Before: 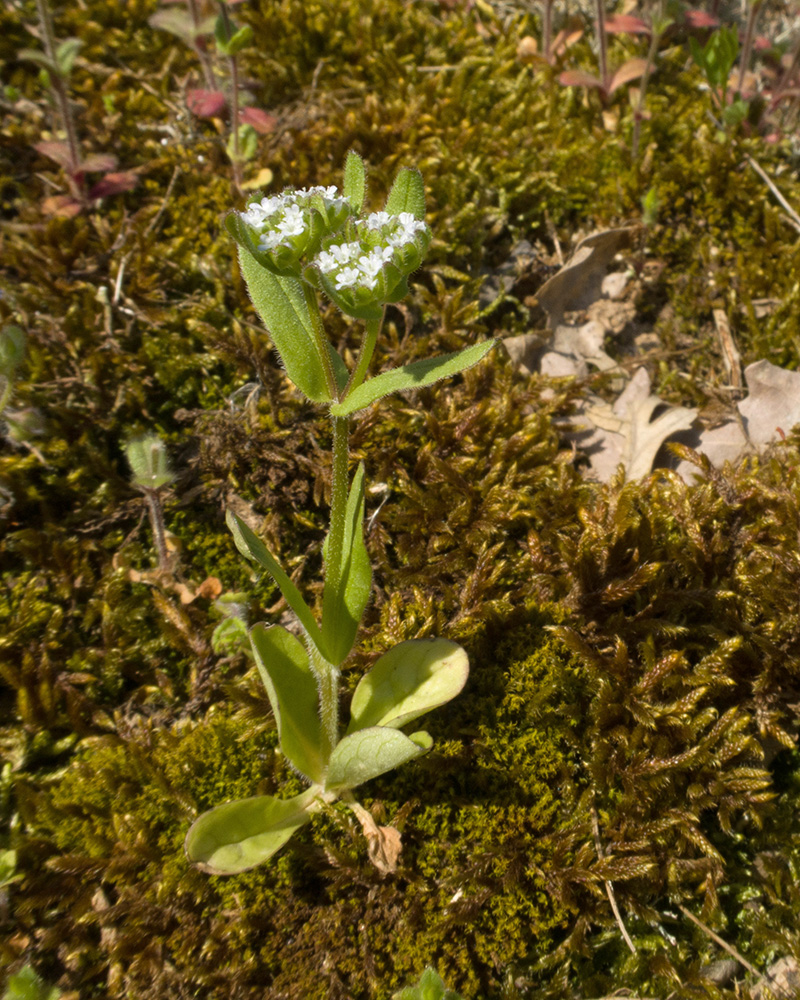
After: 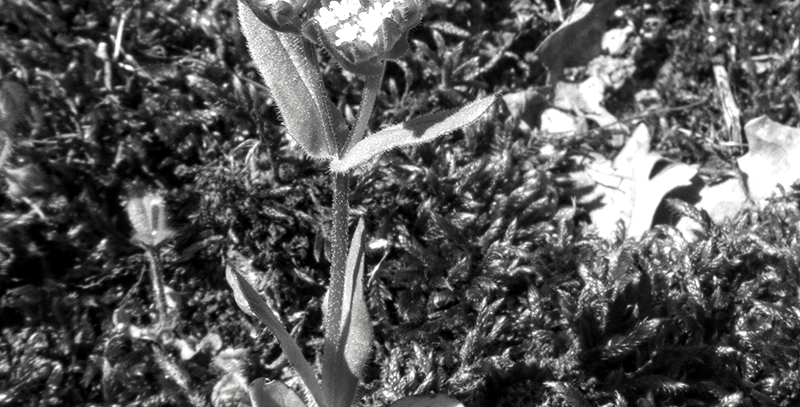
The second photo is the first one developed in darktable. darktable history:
contrast brightness saturation: saturation -0.992
local contrast: on, module defaults
tone equalizer: -8 EV -1.09 EV, -7 EV -1.02 EV, -6 EV -0.851 EV, -5 EV -0.562 EV, -3 EV 0.559 EV, -2 EV 0.843 EV, -1 EV 0.986 EV, +0 EV 1.08 EV, edges refinement/feathering 500, mask exposure compensation -1.57 EV, preserve details no
crop and rotate: top 24.426%, bottom 34.781%
